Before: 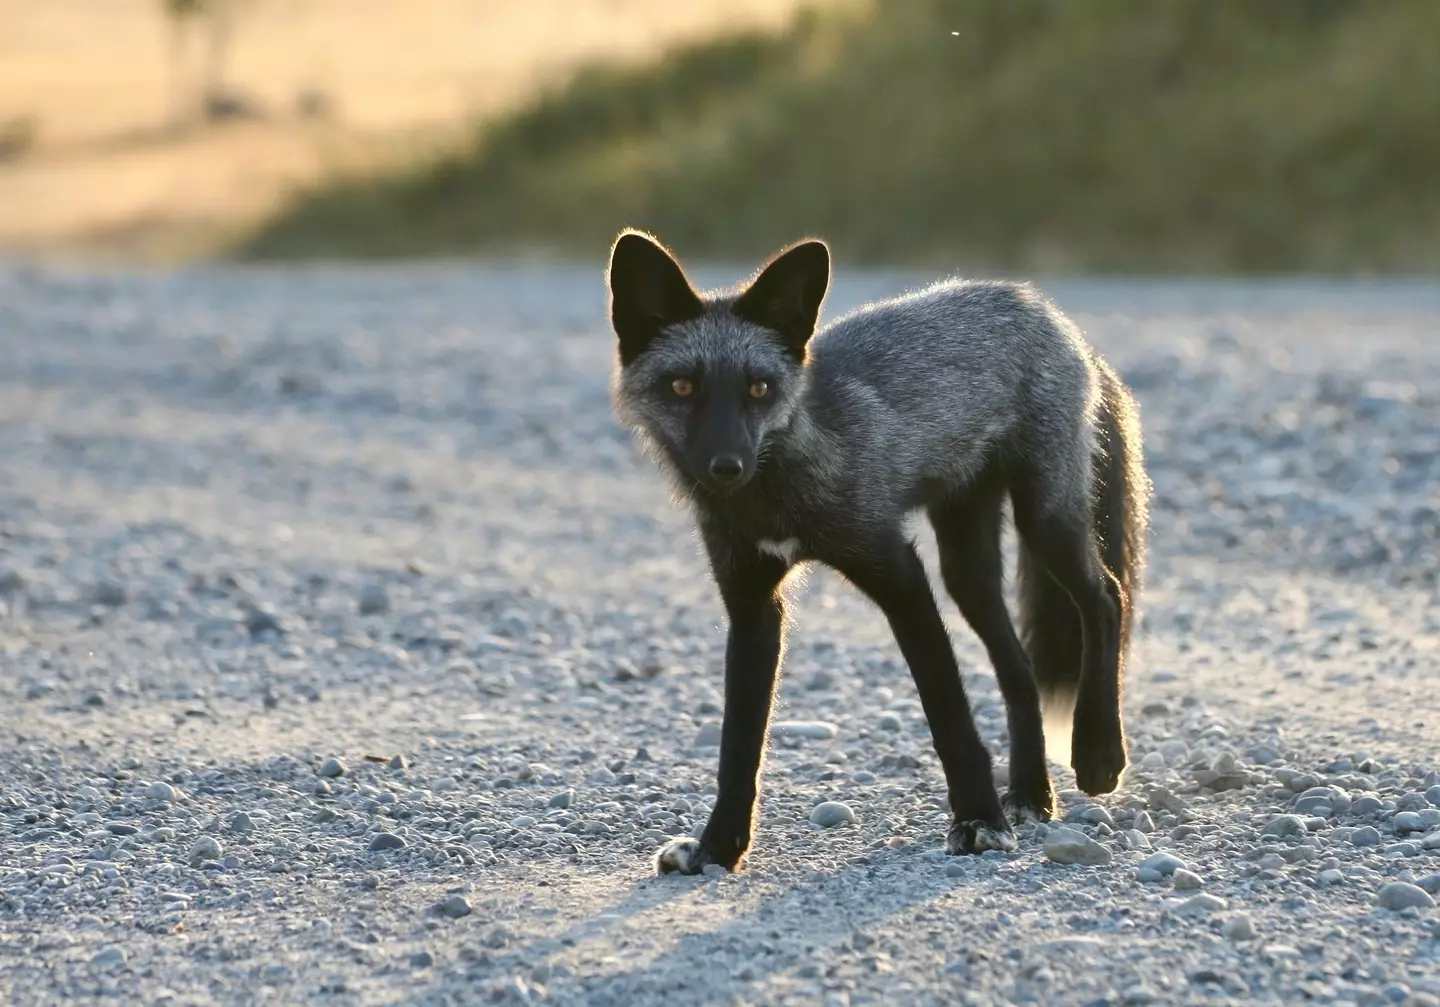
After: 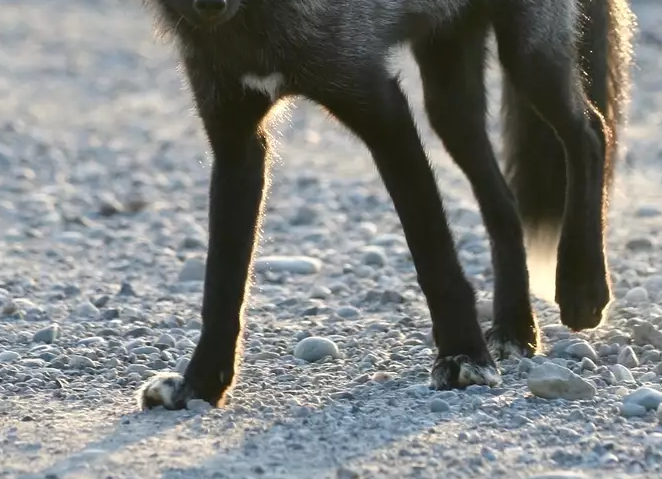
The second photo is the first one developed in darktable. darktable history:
crop: left 35.874%, top 46.23%, right 18.144%, bottom 6.199%
